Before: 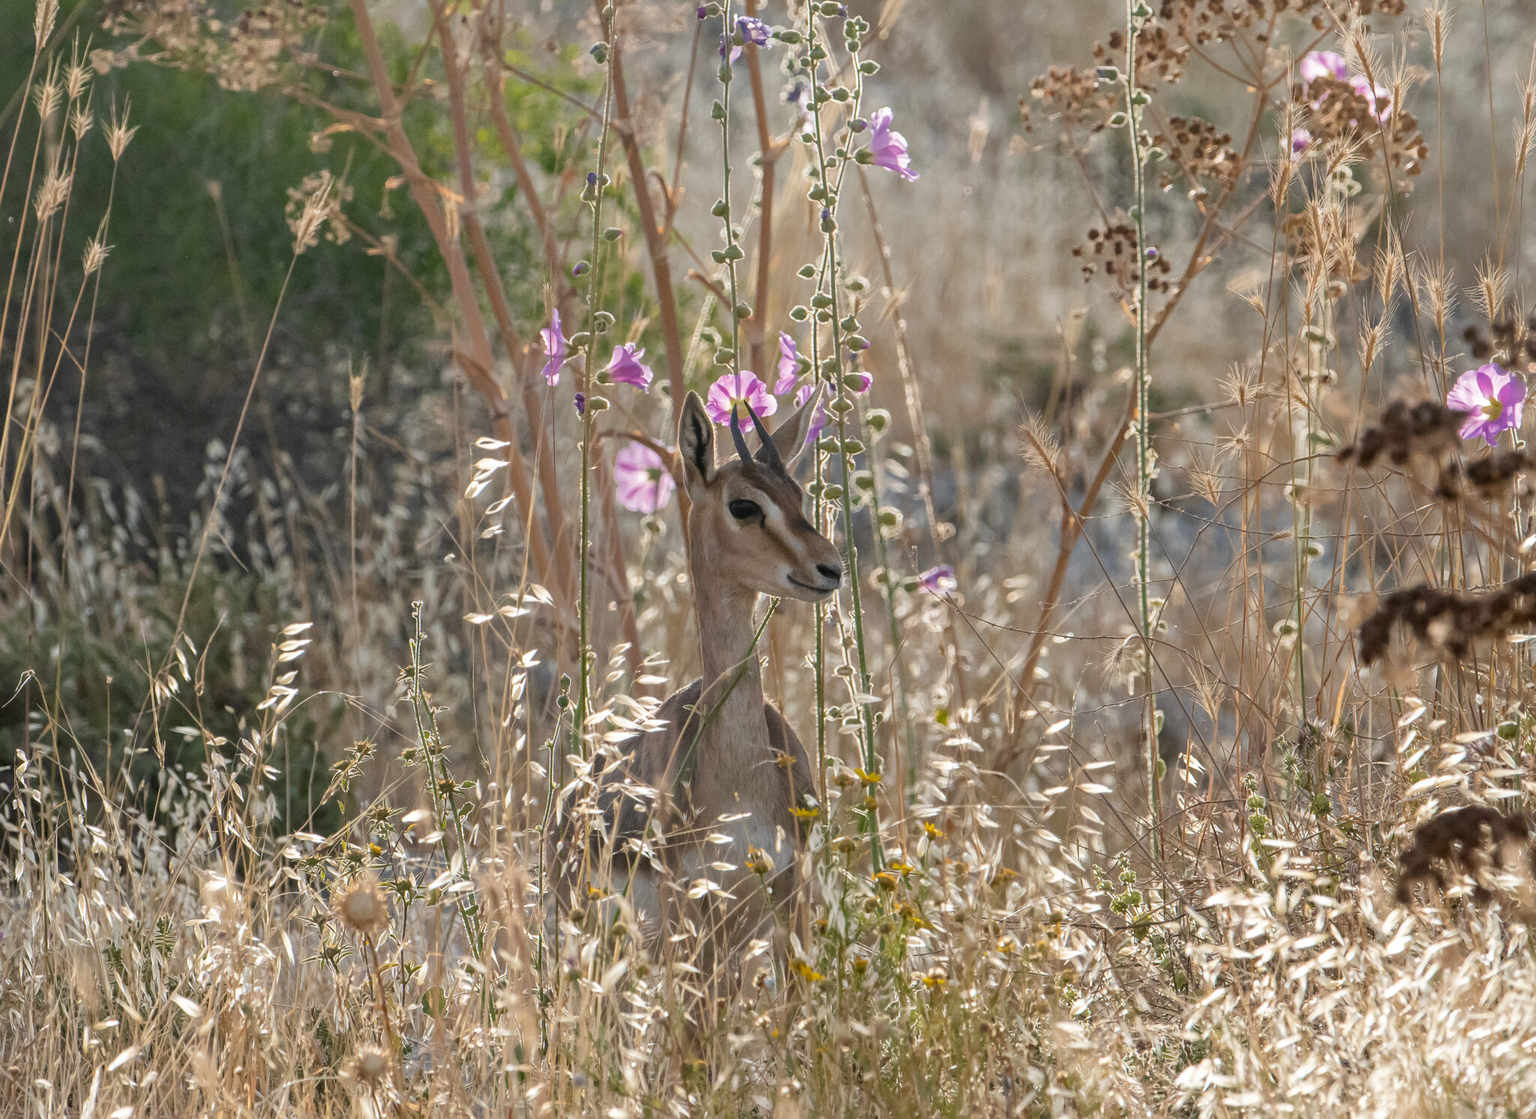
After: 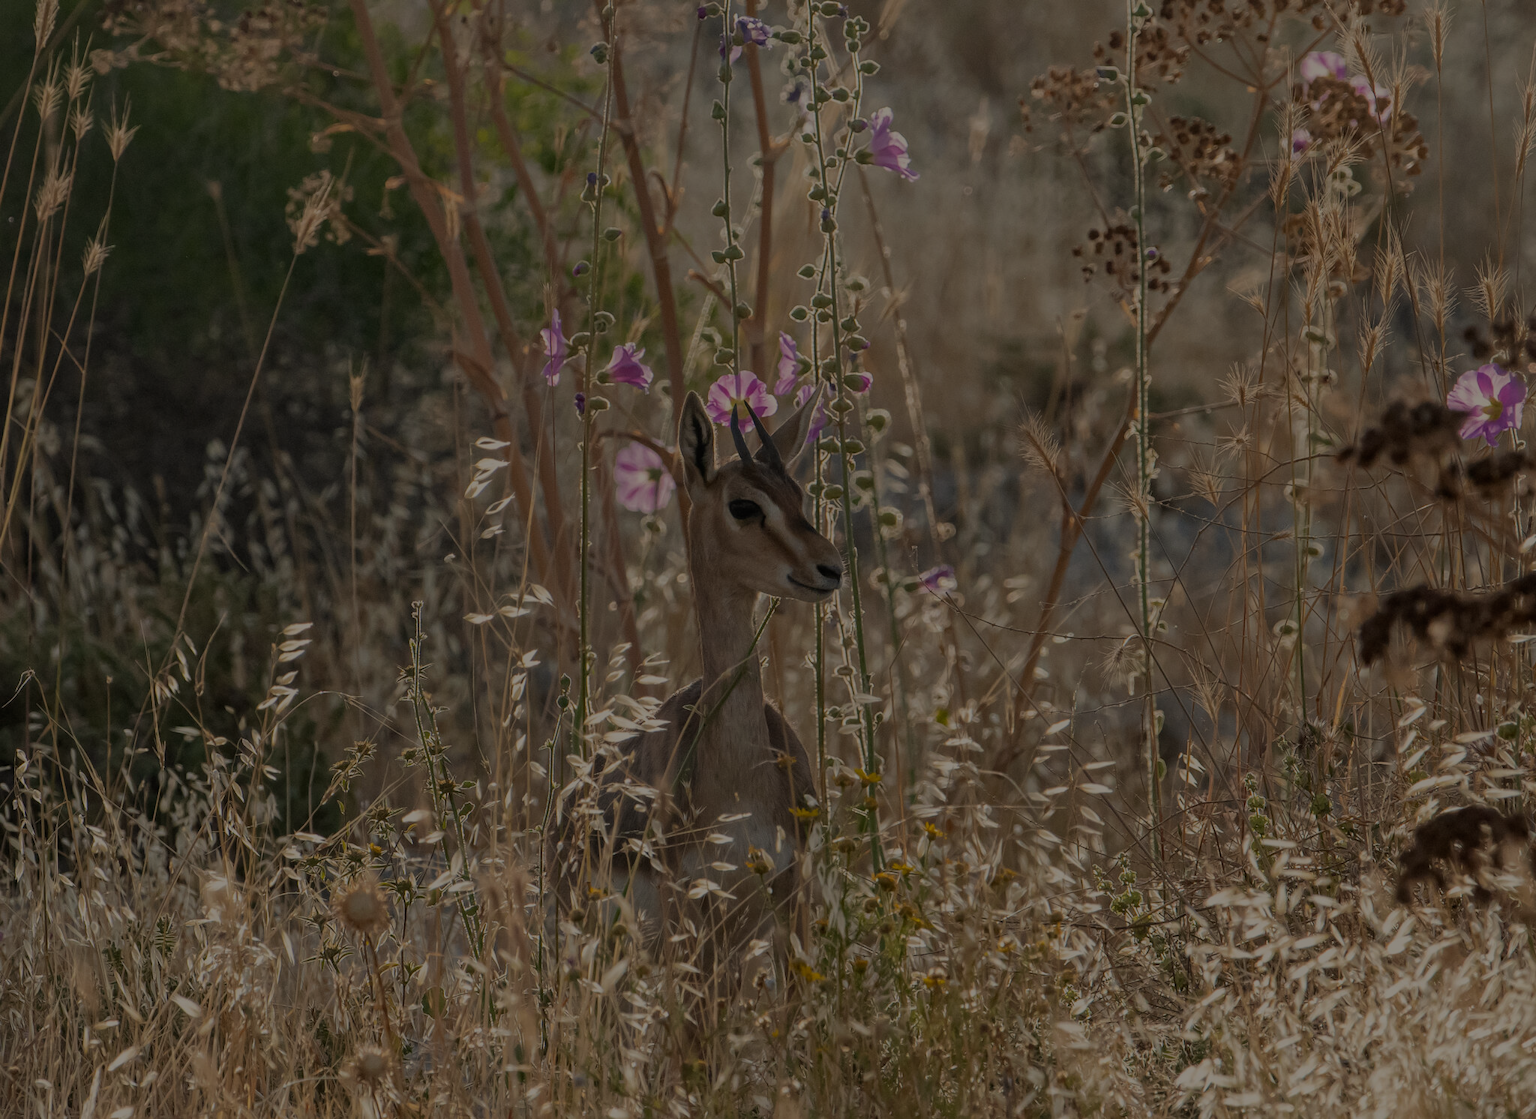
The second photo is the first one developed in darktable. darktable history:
exposure: exposure -2.002 EV, compensate highlight preservation false
white balance: red 1.045, blue 0.932
